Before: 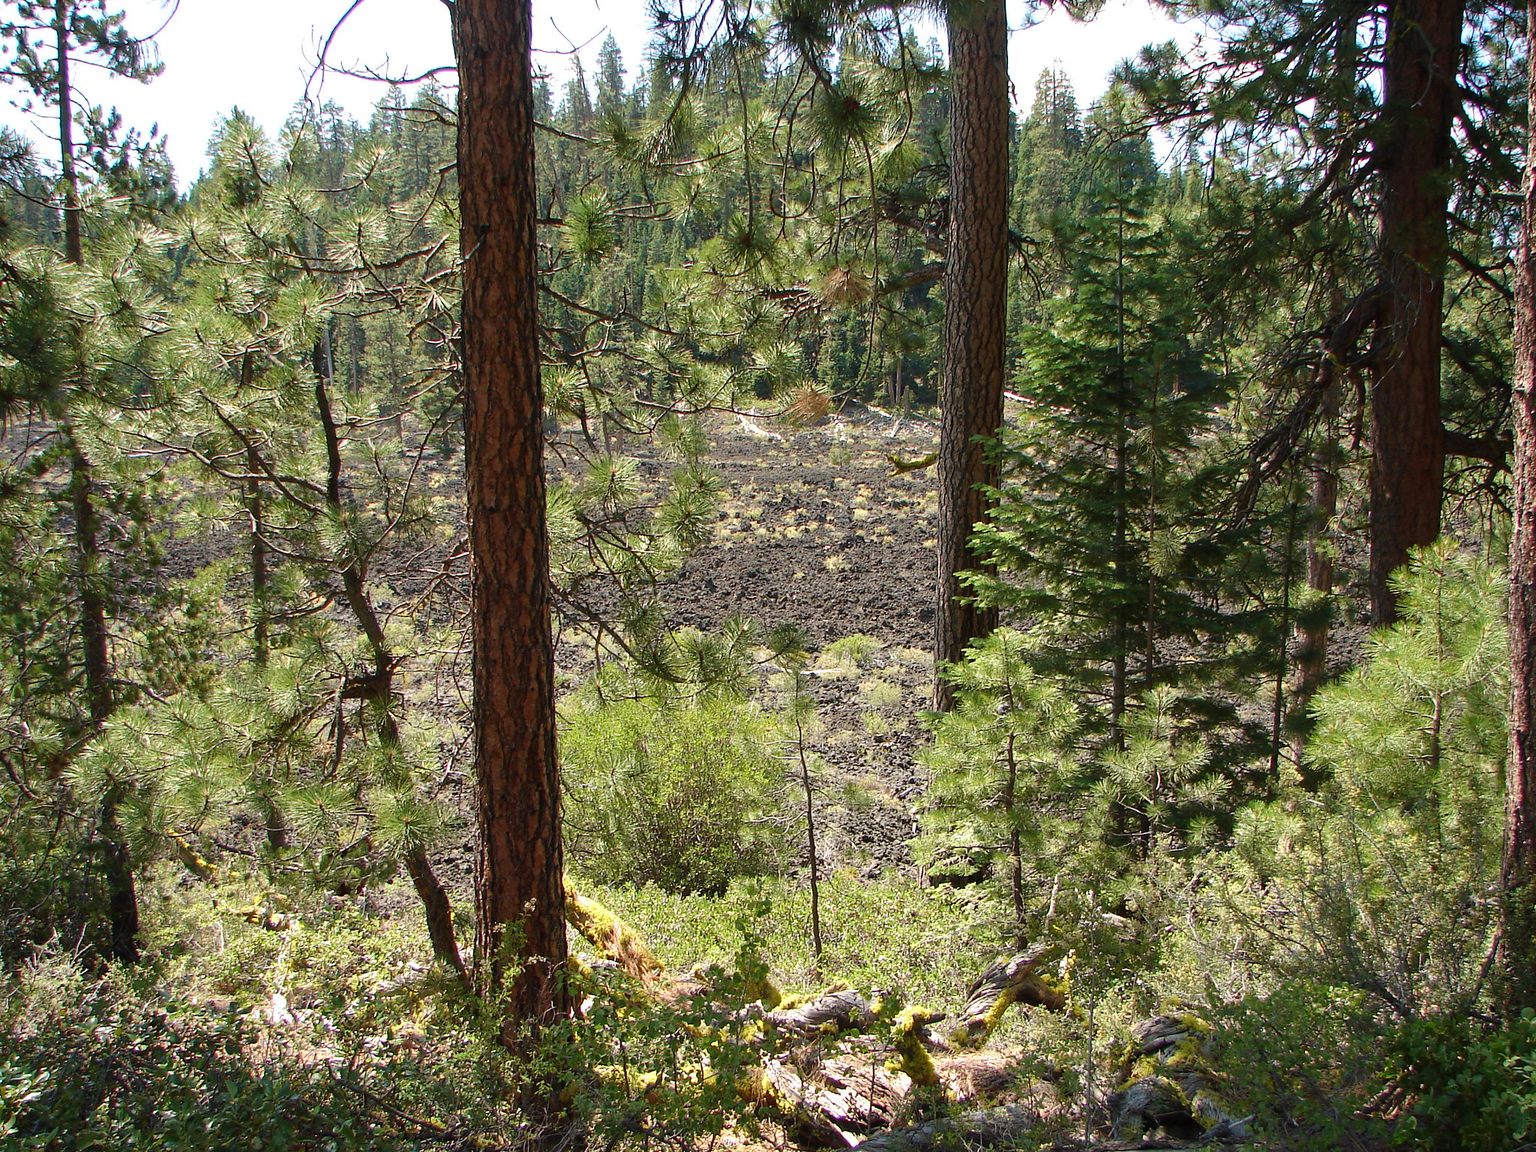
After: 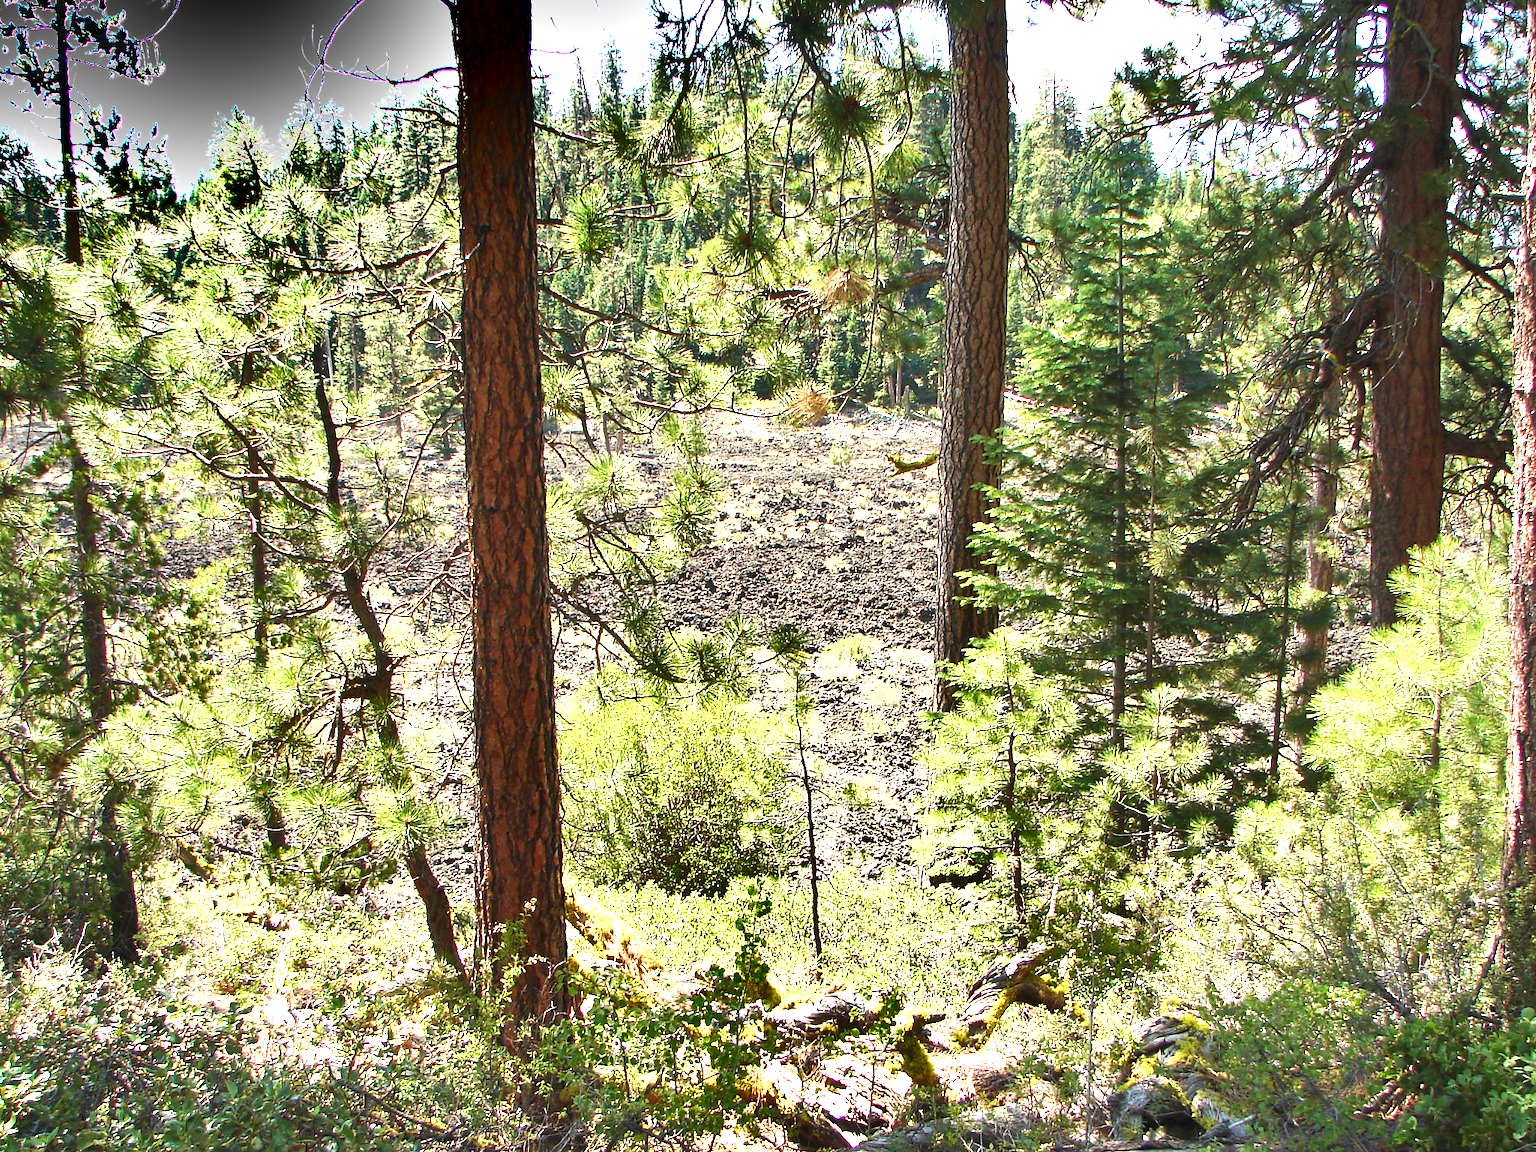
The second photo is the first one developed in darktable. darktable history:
exposure: black level correction 0, exposure 1.68 EV, compensate exposure bias true, compensate highlight preservation false
shadows and highlights: radius 170.31, shadows 26.16, white point adjustment 3.17, highlights -68.12, soften with gaussian
base curve: preserve colors none
